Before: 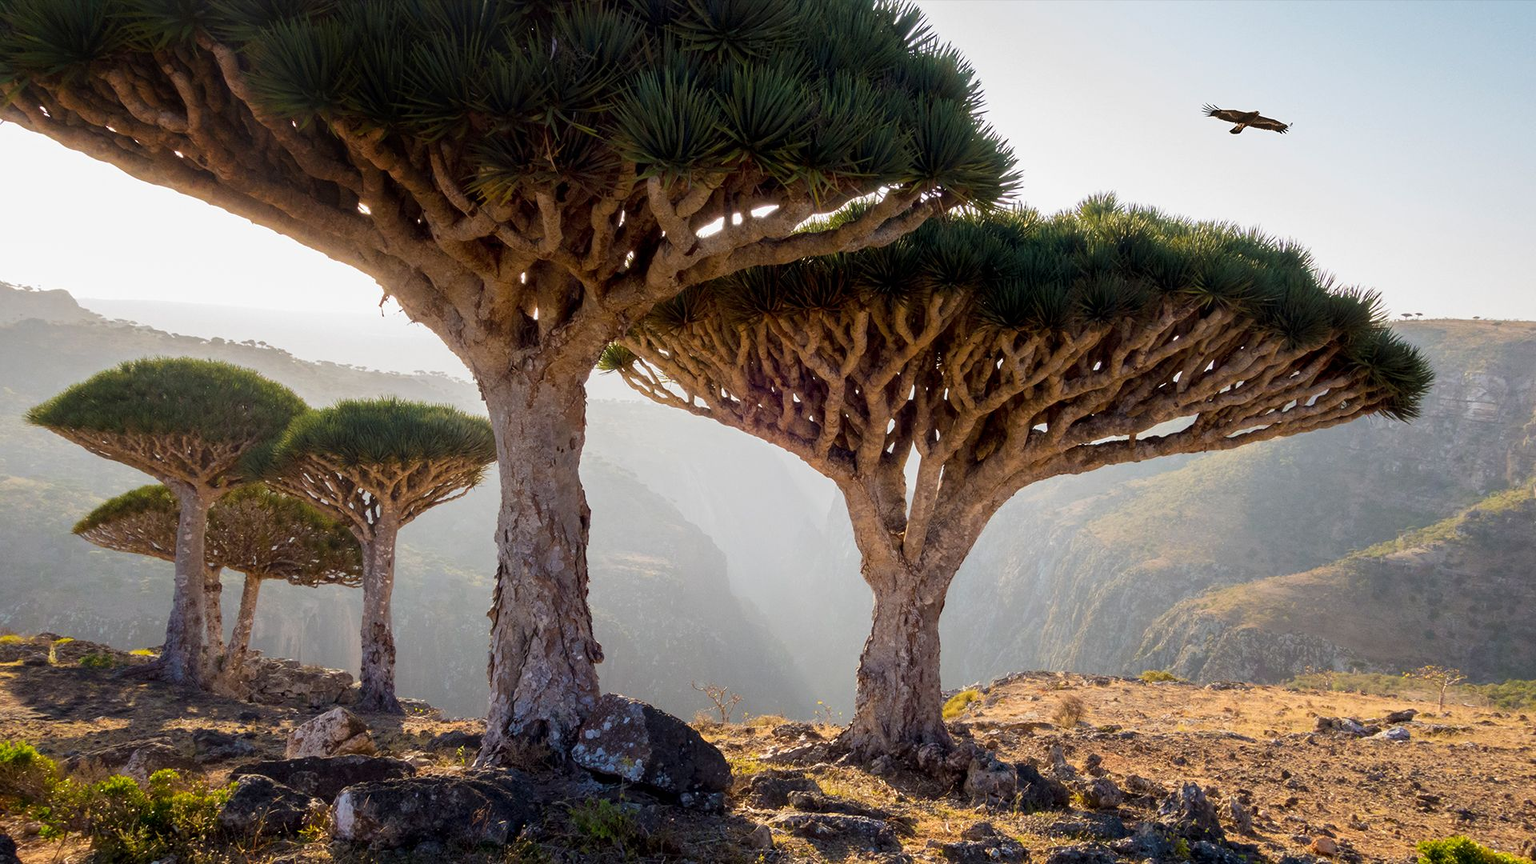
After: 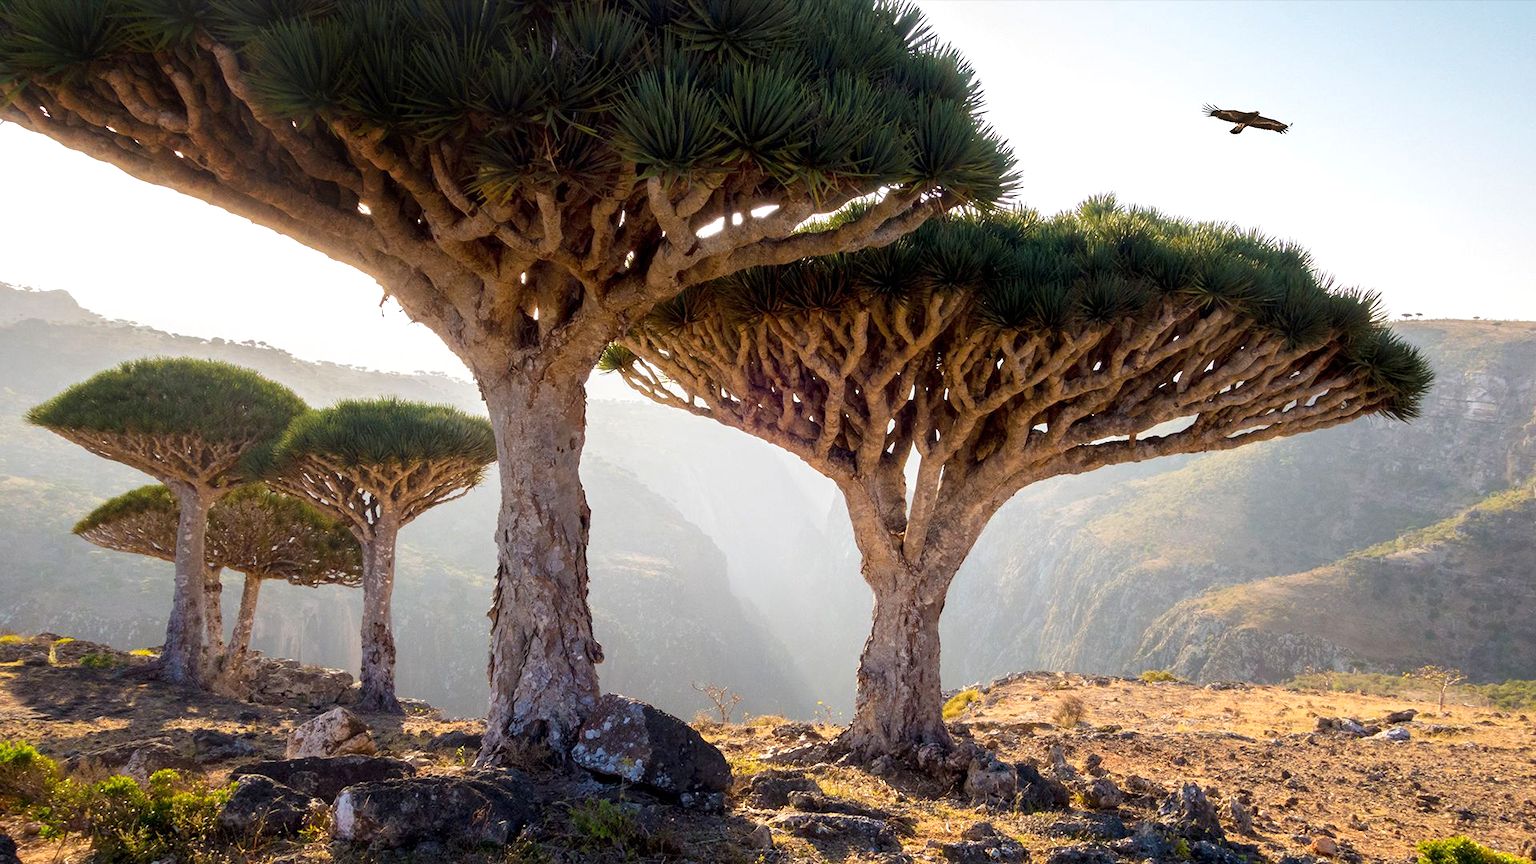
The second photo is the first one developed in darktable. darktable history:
exposure: exposure 0.373 EV, compensate exposure bias true, compensate highlight preservation false
